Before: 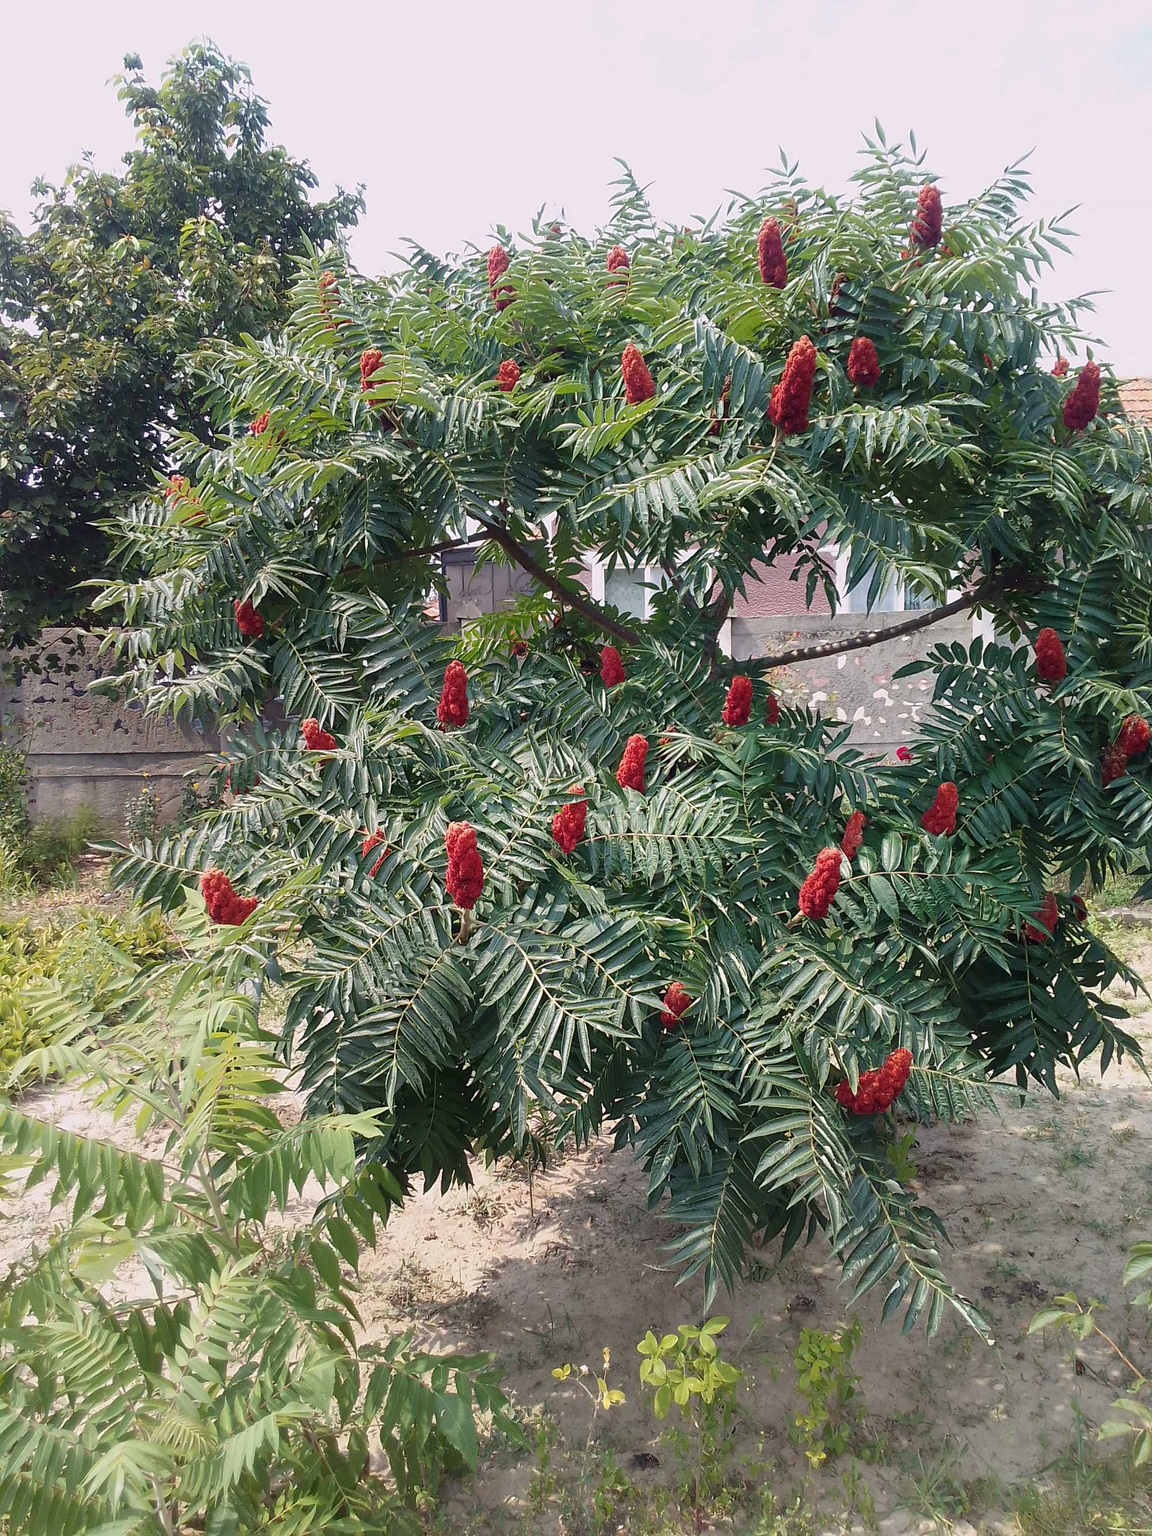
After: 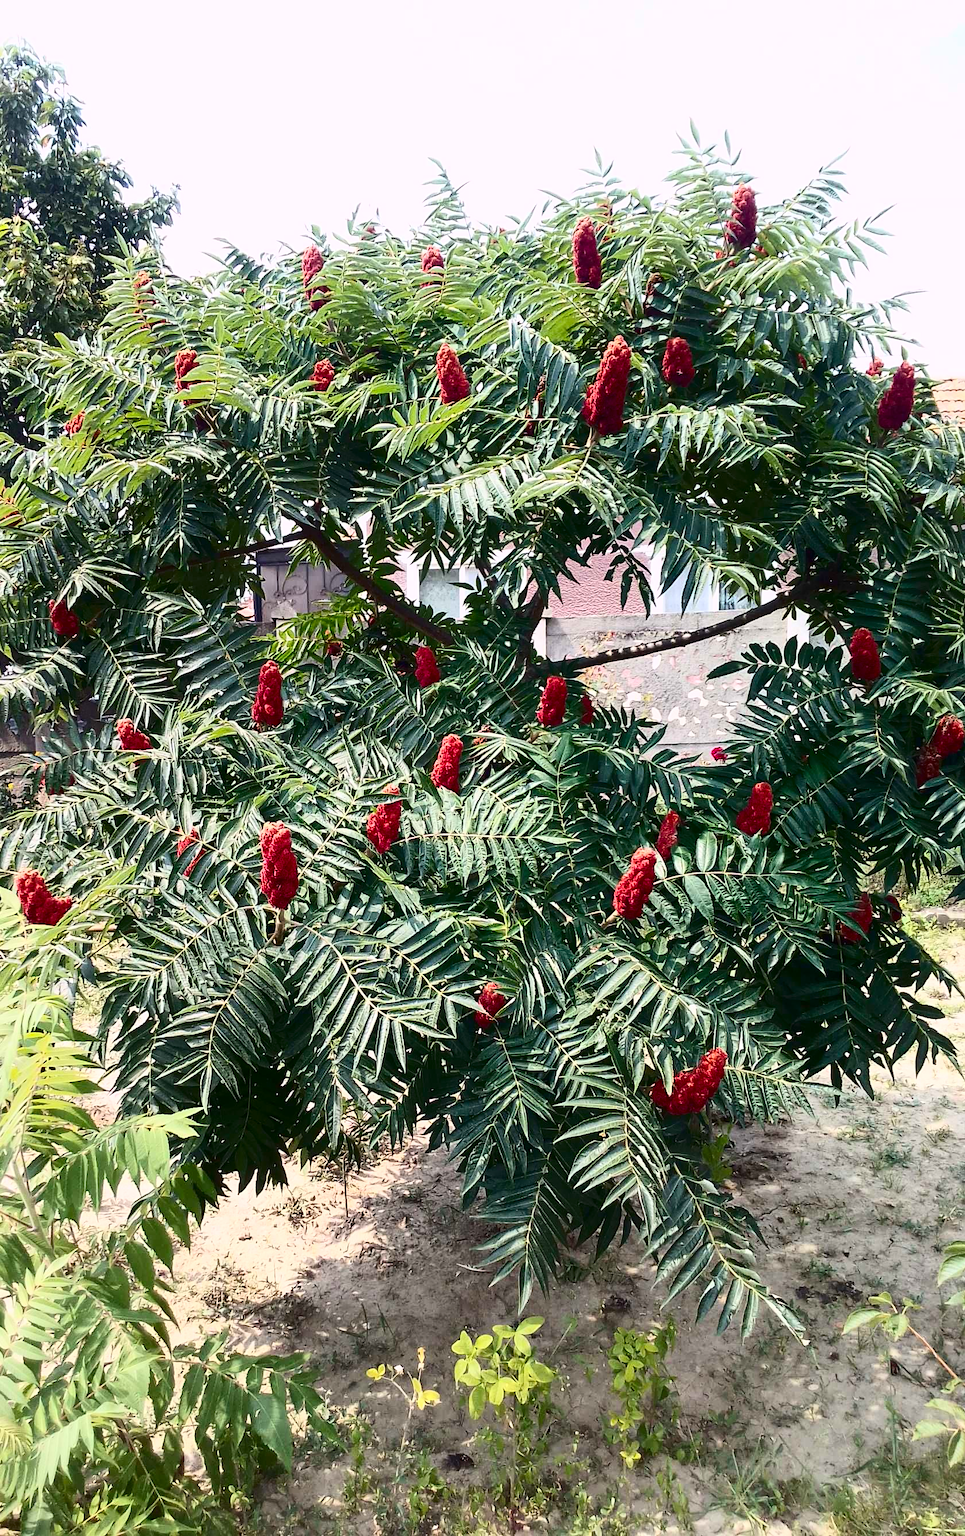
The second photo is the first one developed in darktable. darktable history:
contrast brightness saturation: contrast 0.406, brightness 0.041, saturation 0.251
exposure: exposure 0.124 EV, compensate exposure bias true, compensate highlight preservation false
crop: left 16.109%
